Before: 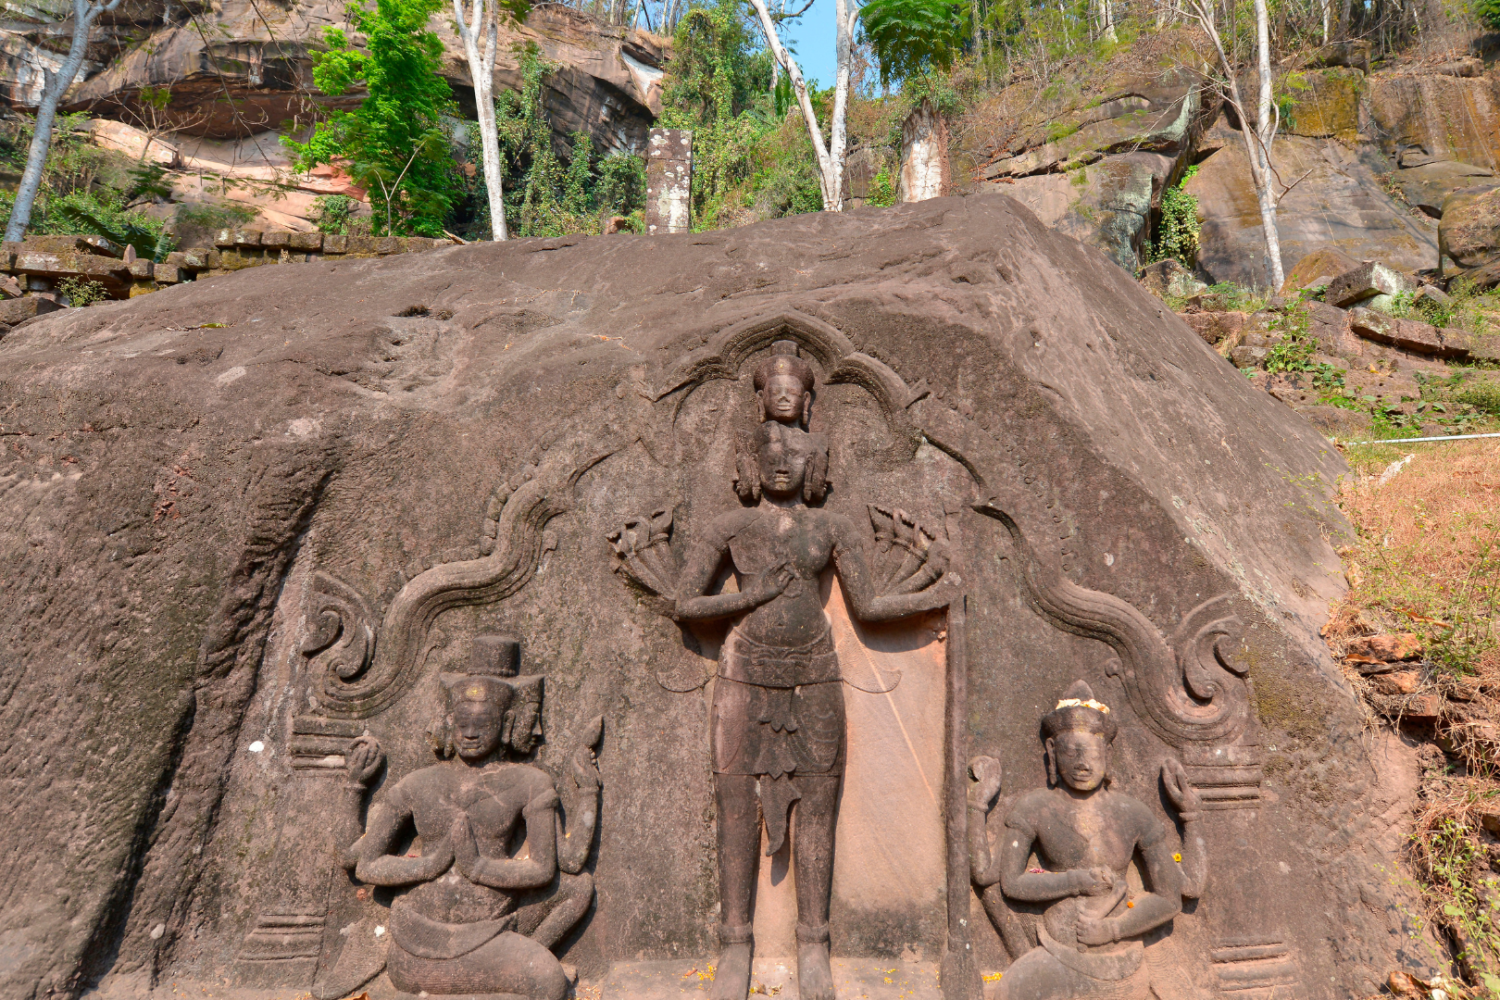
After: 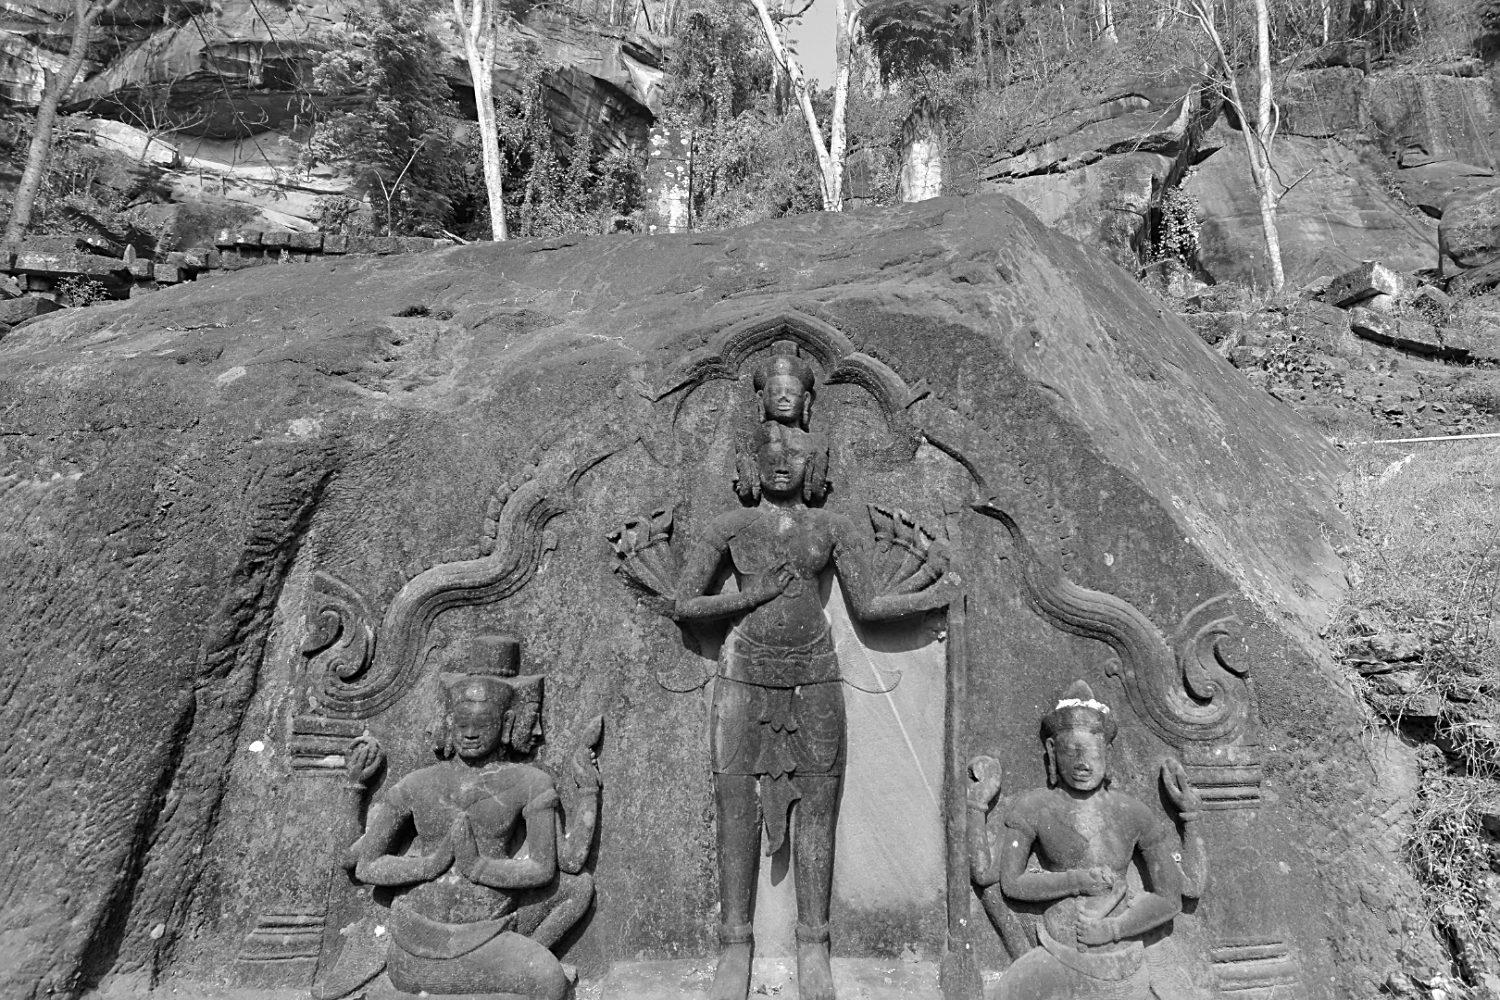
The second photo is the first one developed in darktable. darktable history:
monochrome: a 16.01, b -2.65, highlights 0.52
sharpen: on, module defaults
